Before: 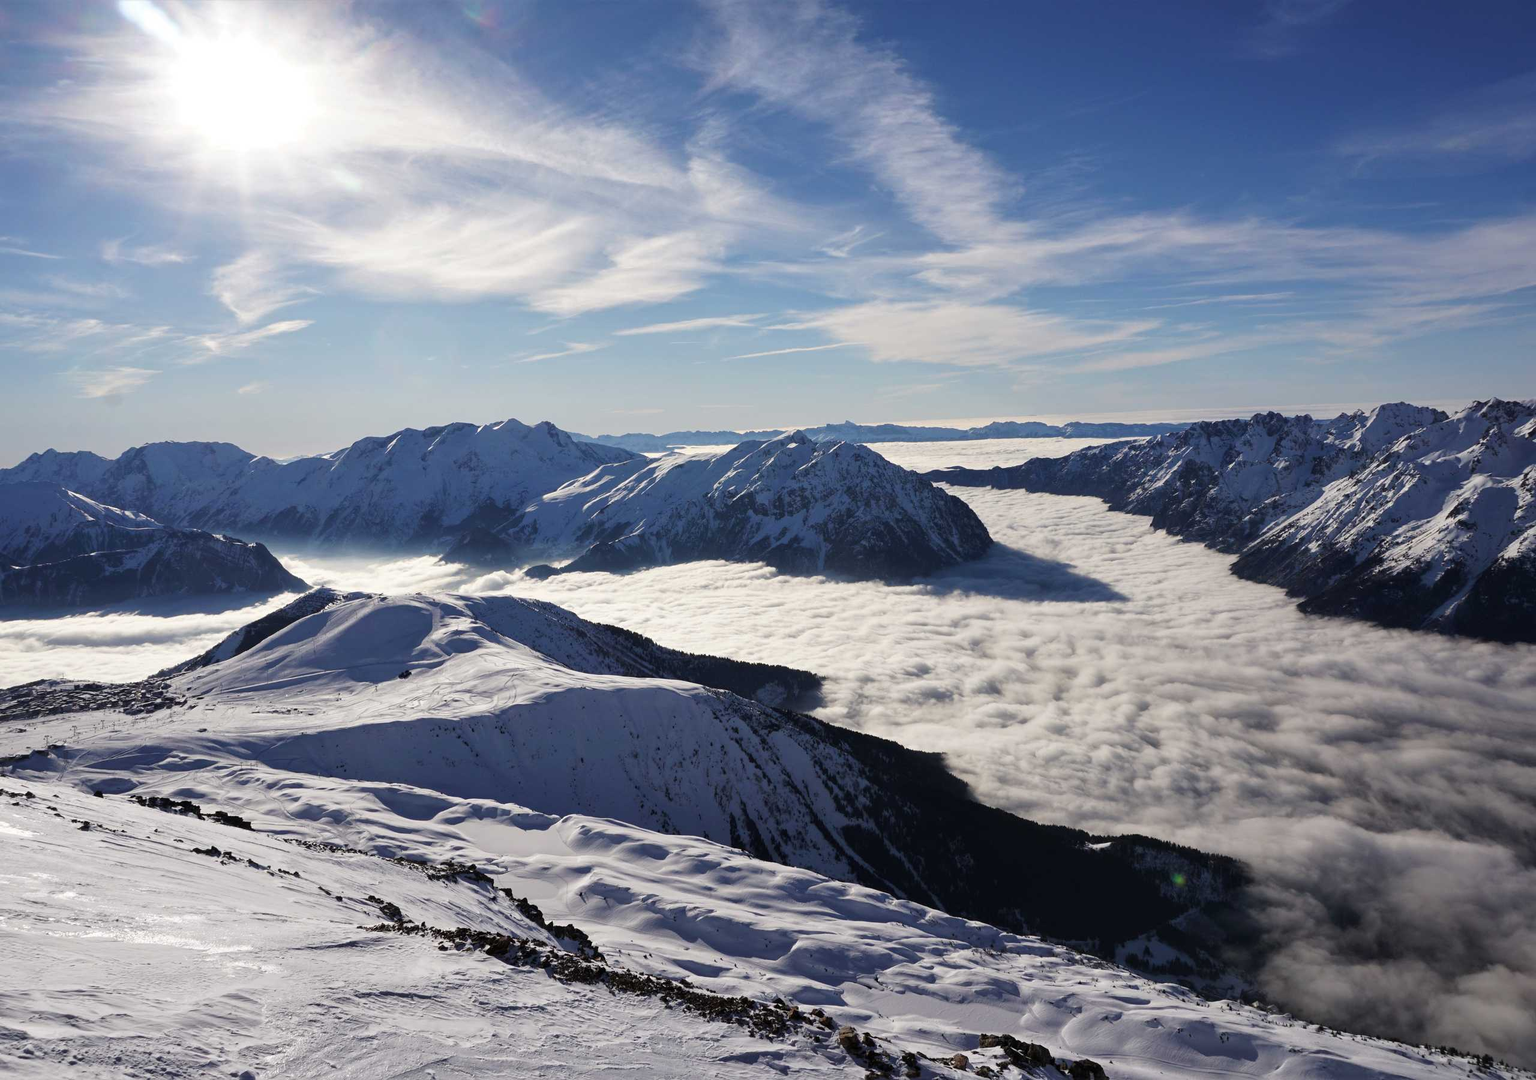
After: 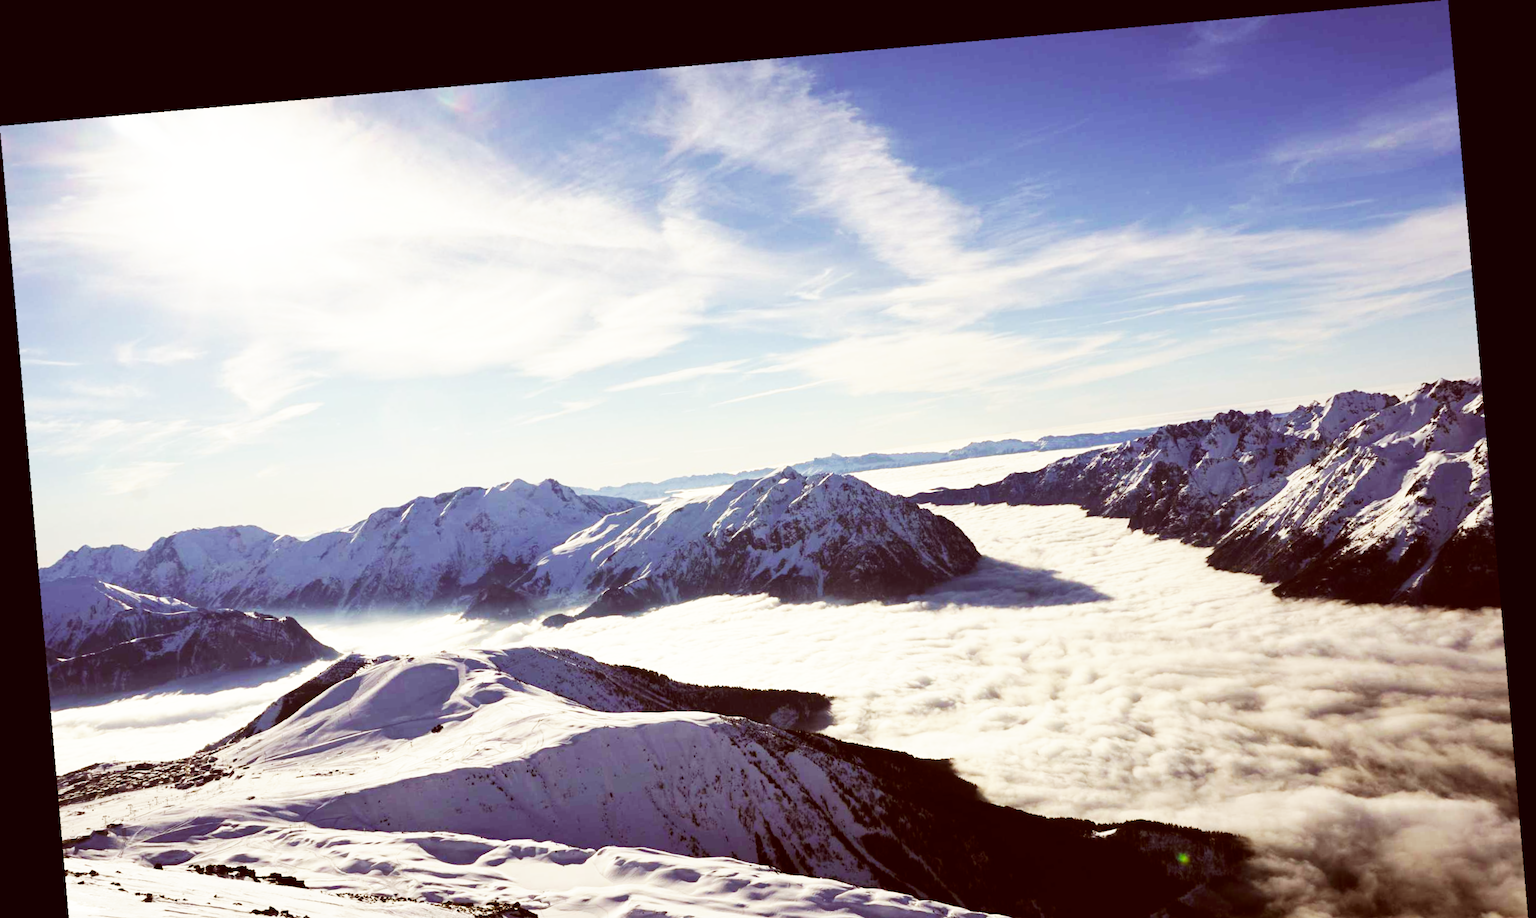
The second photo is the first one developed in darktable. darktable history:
rotate and perspective: rotation -4.98°, automatic cropping off
lowpass: radius 0.5, unbound 0
crop: bottom 19.644%
color balance: lift [1.001, 1.007, 1, 0.993], gamma [1.023, 1.026, 1.01, 0.974], gain [0.964, 1.059, 1.073, 0.927]
base curve: curves: ch0 [(0, 0) (0.007, 0.004) (0.027, 0.03) (0.046, 0.07) (0.207, 0.54) (0.442, 0.872) (0.673, 0.972) (1, 1)], preserve colors none
